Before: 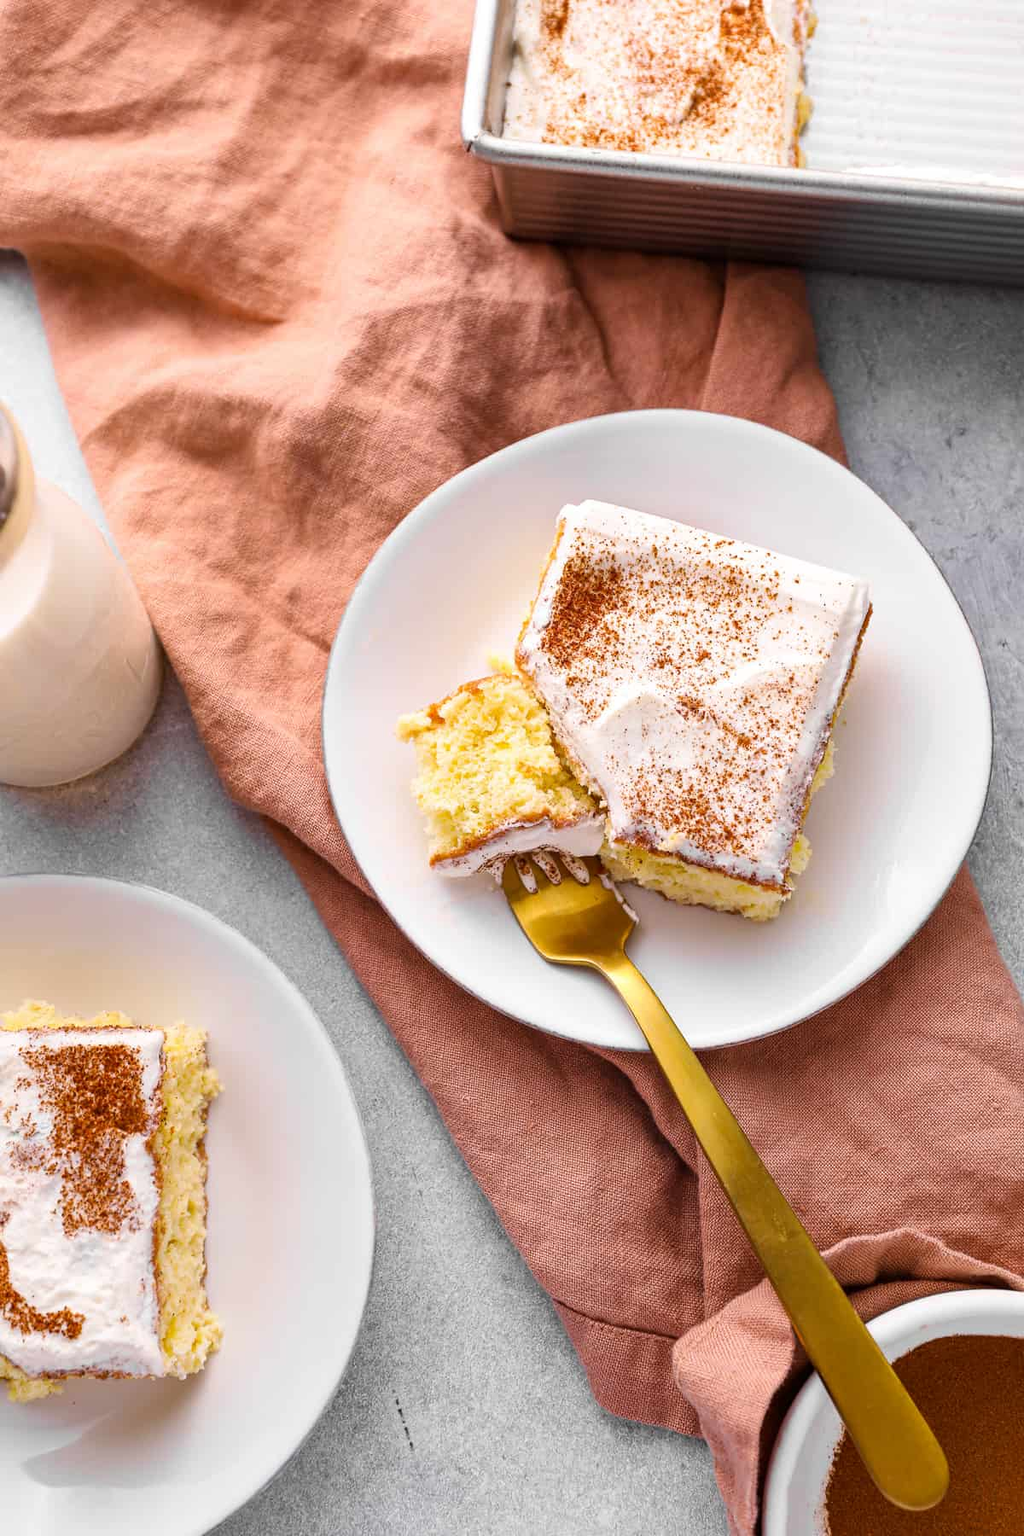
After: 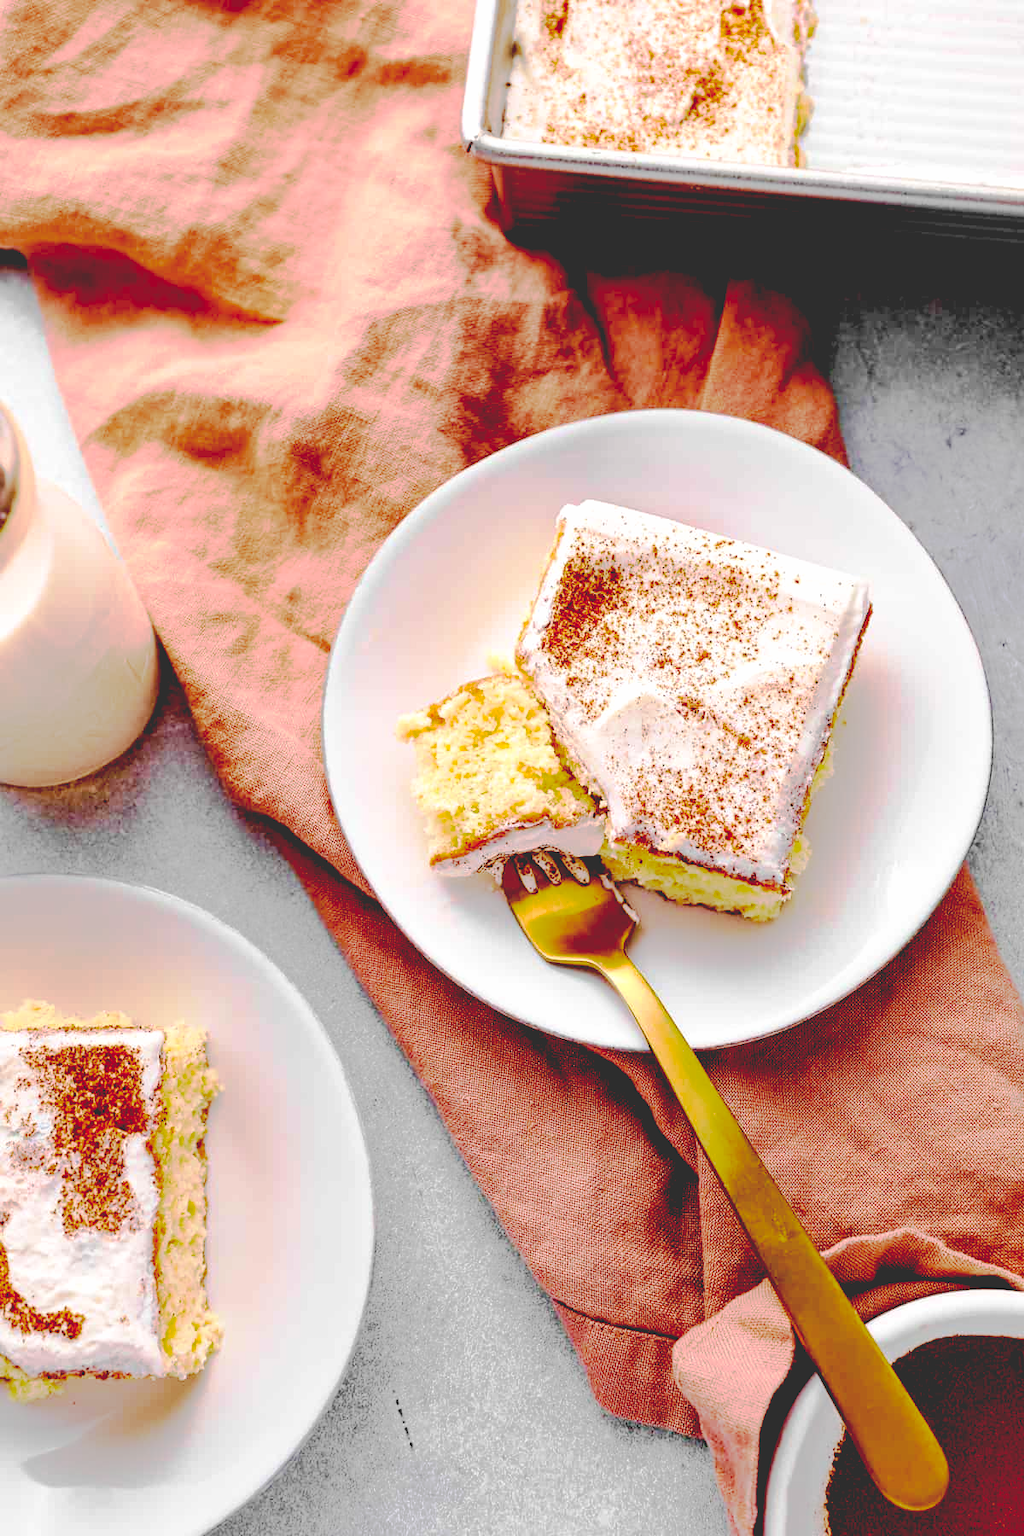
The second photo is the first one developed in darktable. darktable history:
velvia: on, module defaults
base curve: curves: ch0 [(0.065, 0.026) (0.236, 0.358) (0.53, 0.546) (0.777, 0.841) (0.924, 0.992)], preserve colors none
